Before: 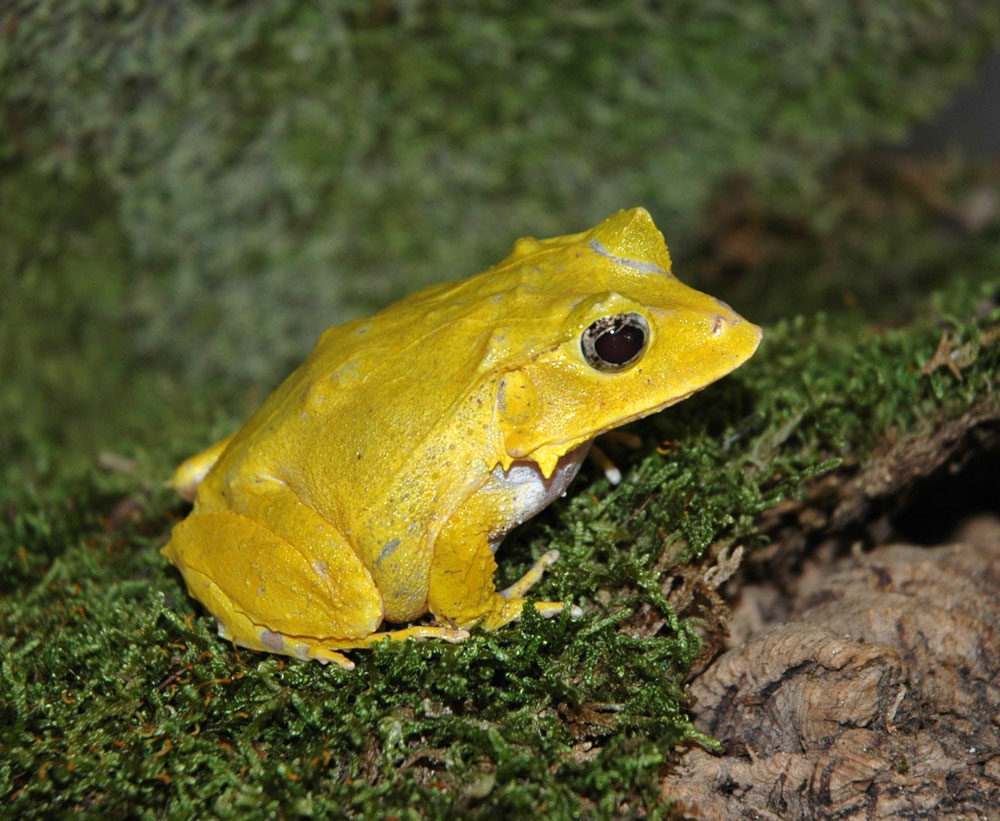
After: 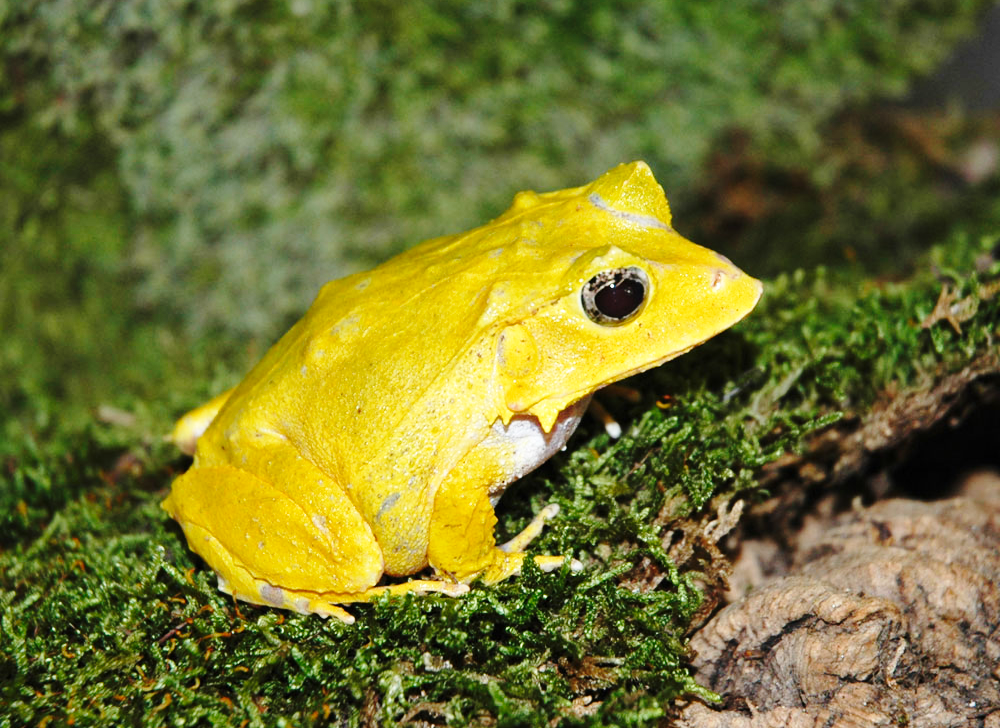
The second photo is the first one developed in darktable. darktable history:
crop and rotate: top 5.609%, bottom 5.609%
base curve: curves: ch0 [(0, 0) (0.028, 0.03) (0.121, 0.232) (0.46, 0.748) (0.859, 0.968) (1, 1)], preserve colors none
